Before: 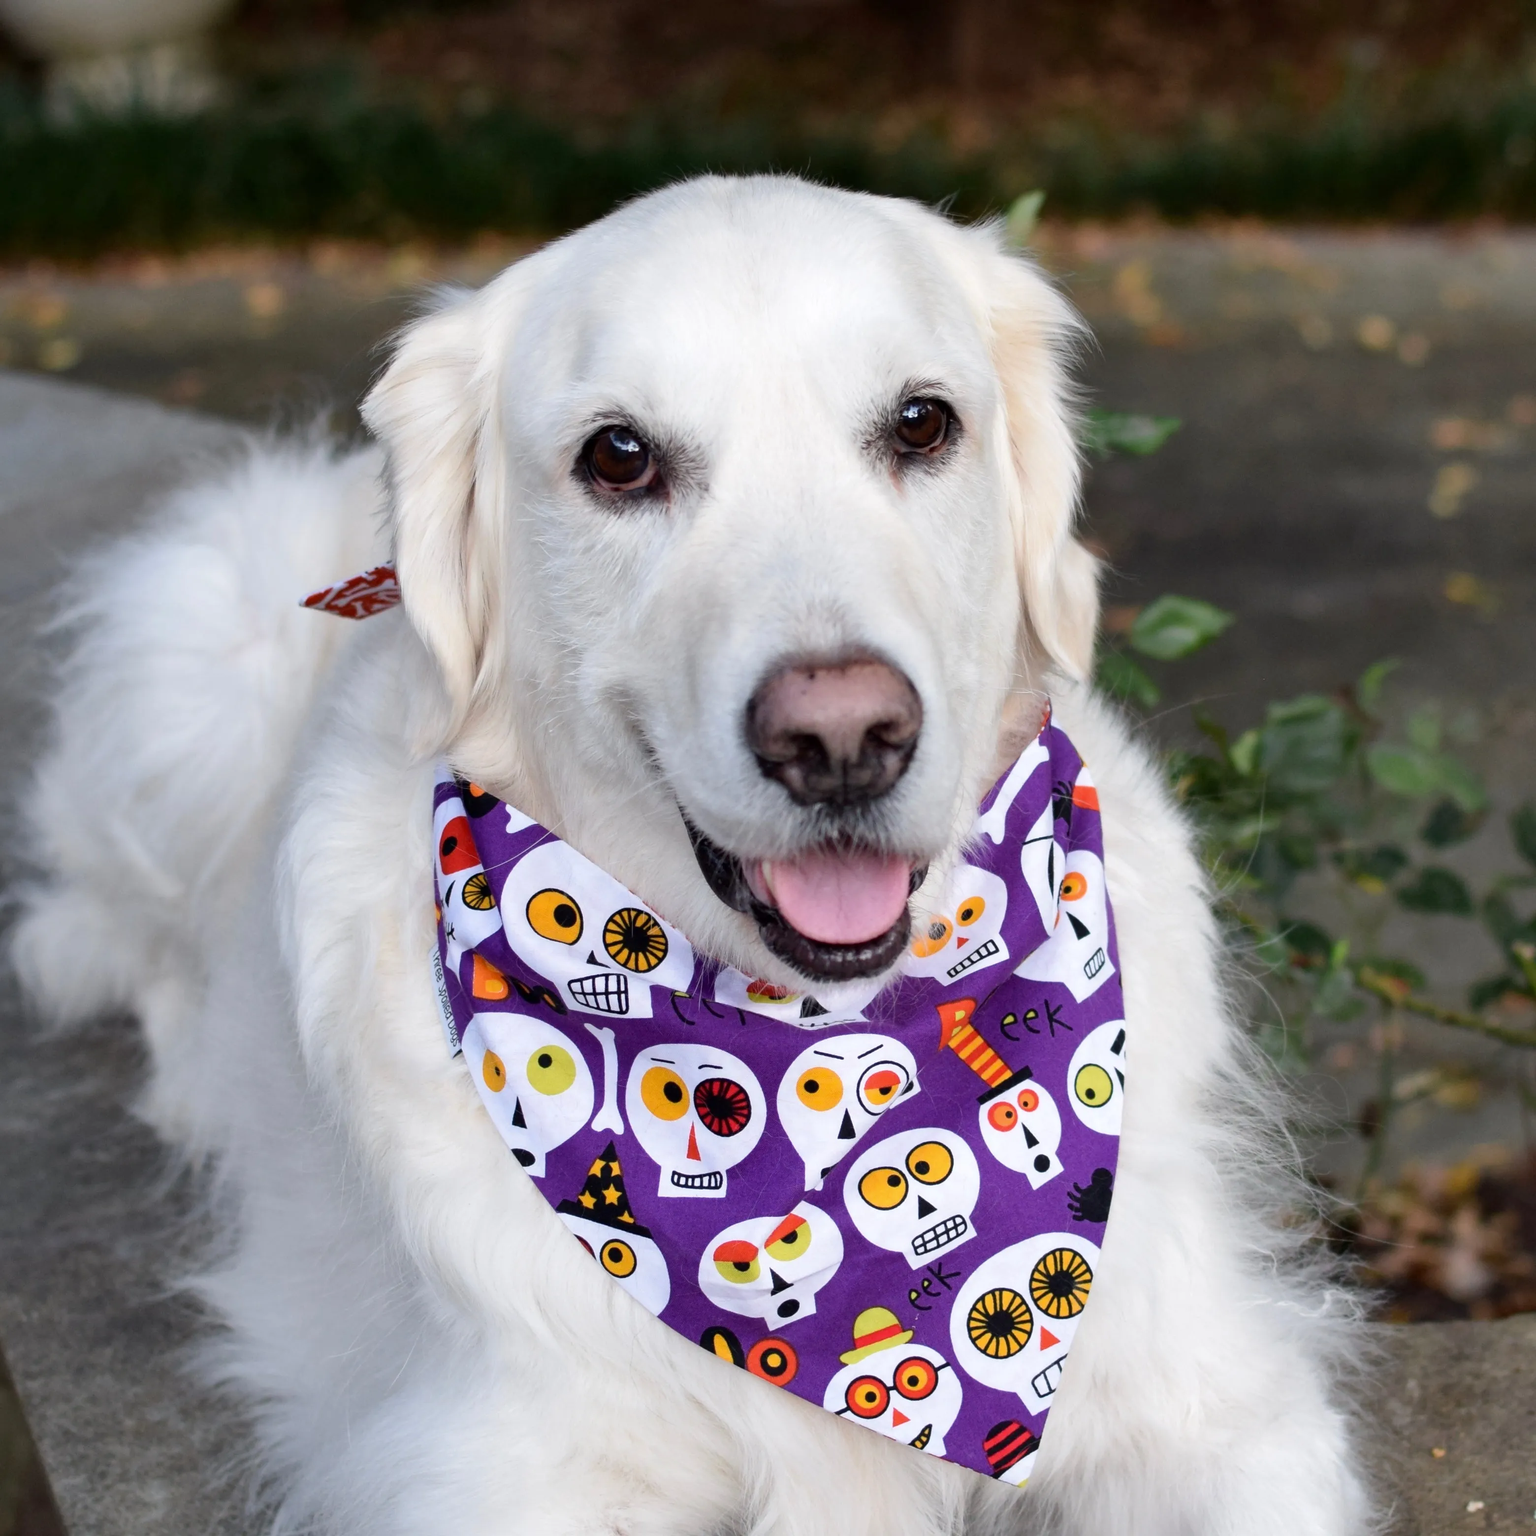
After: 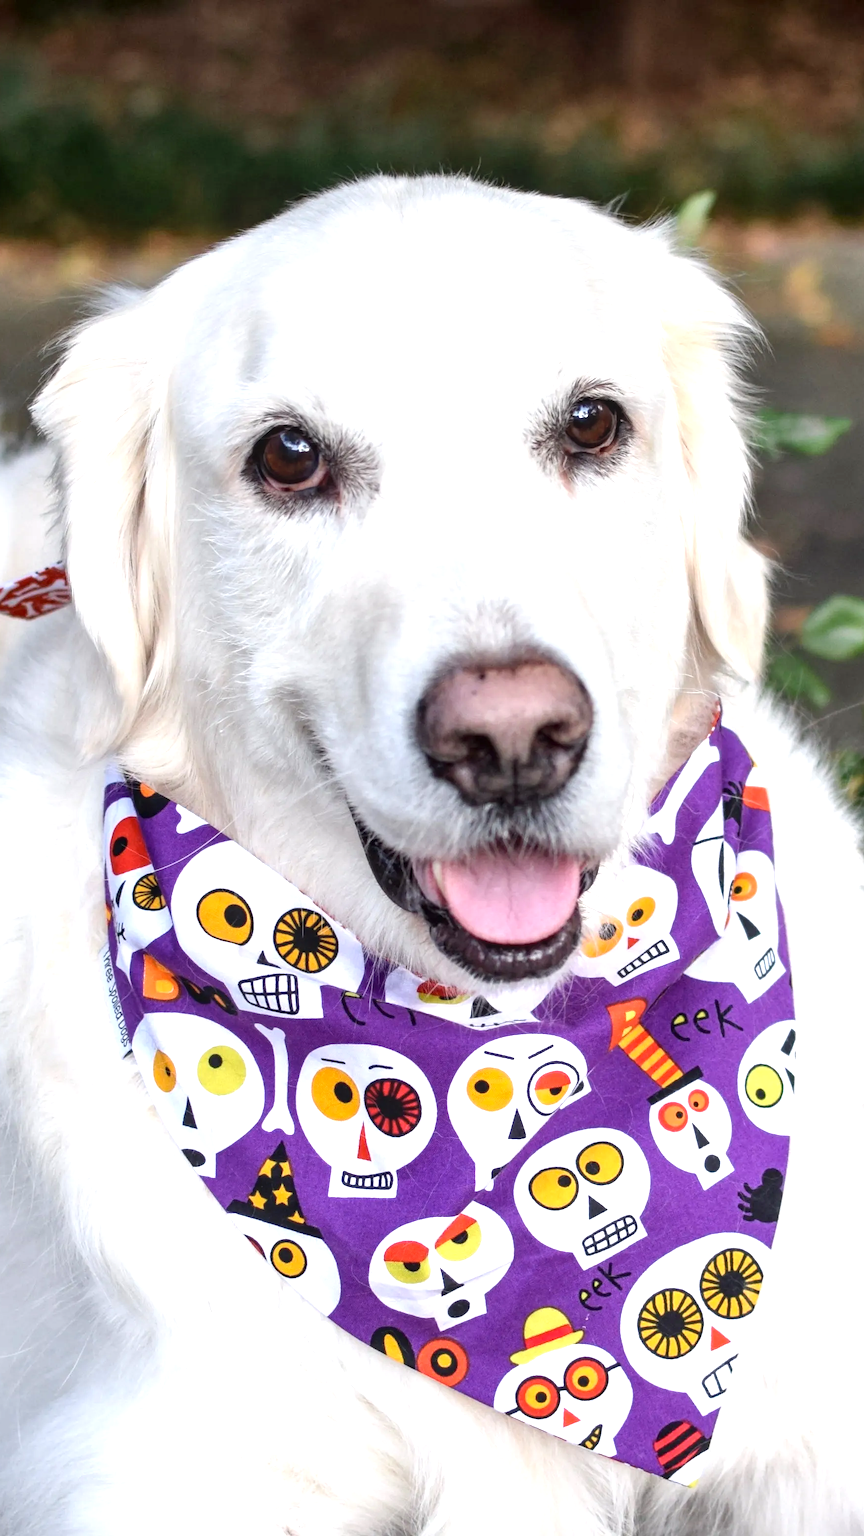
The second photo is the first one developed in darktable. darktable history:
exposure: black level correction 0, exposure 0.7 EV, compensate exposure bias true, compensate highlight preservation false
local contrast: on, module defaults
crop: left 21.496%, right 22.254%
